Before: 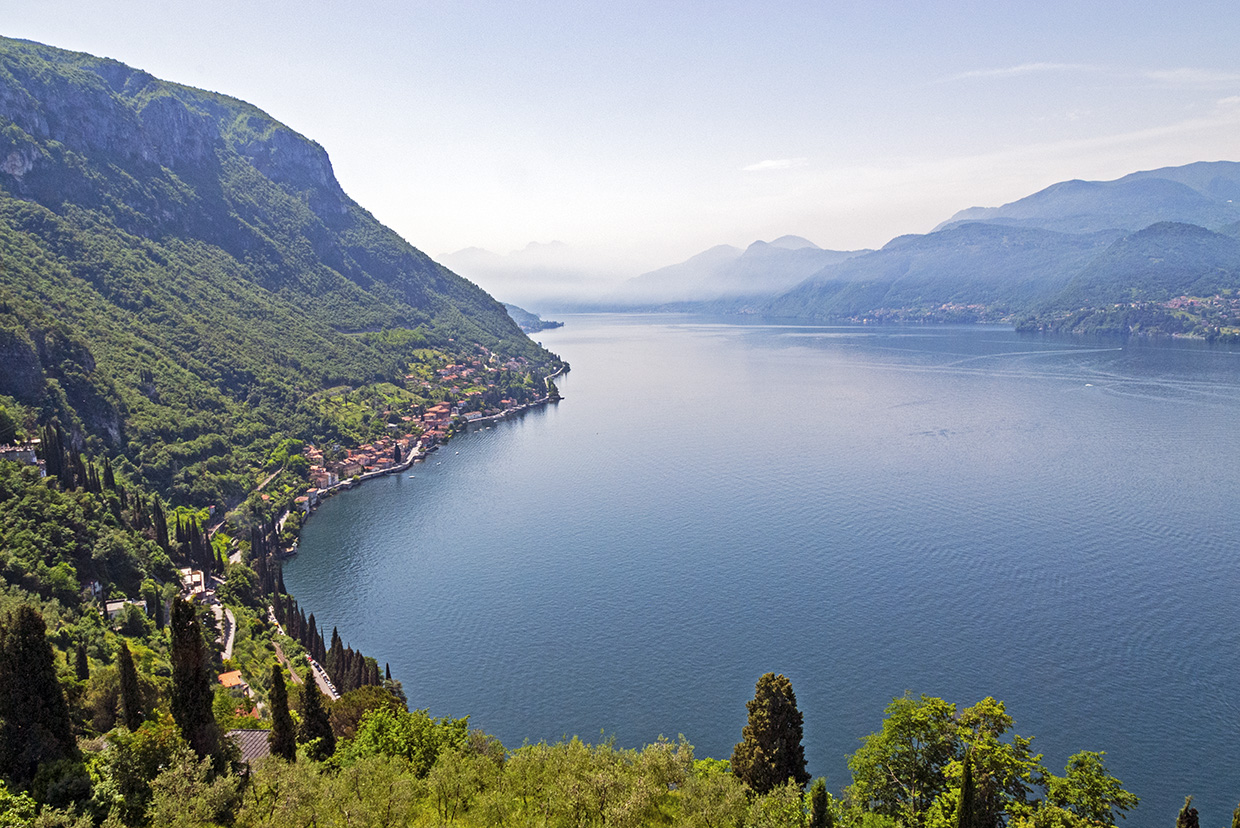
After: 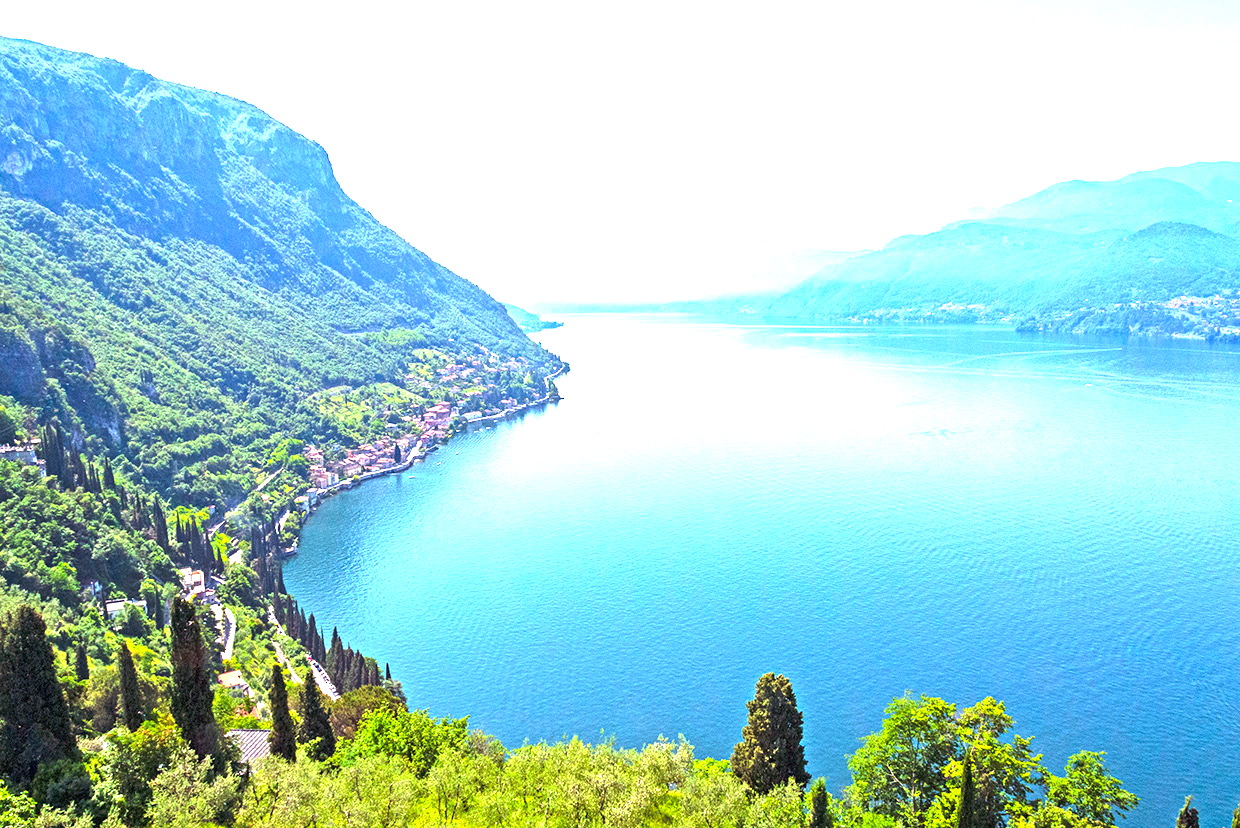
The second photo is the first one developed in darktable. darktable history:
color calibration: output R [0.946, 0.065, -0.013, 0], output G [-0.246, 1.264, -0.017, 0], output B [0.046, -0.098, 1.05, 0], illuminant Planckian (black body), x 0.376, y 0.374, temperature 4125.75 K
exposure: black level correction 0, exposure 1.746 EV, compensate highlight preservation false
contrast brightness saturation: saturation 0.128
shadows and highlights: radius 333.54, shadows 63.17, highlights 4.82, compress 87.39%, soften with gaussian
